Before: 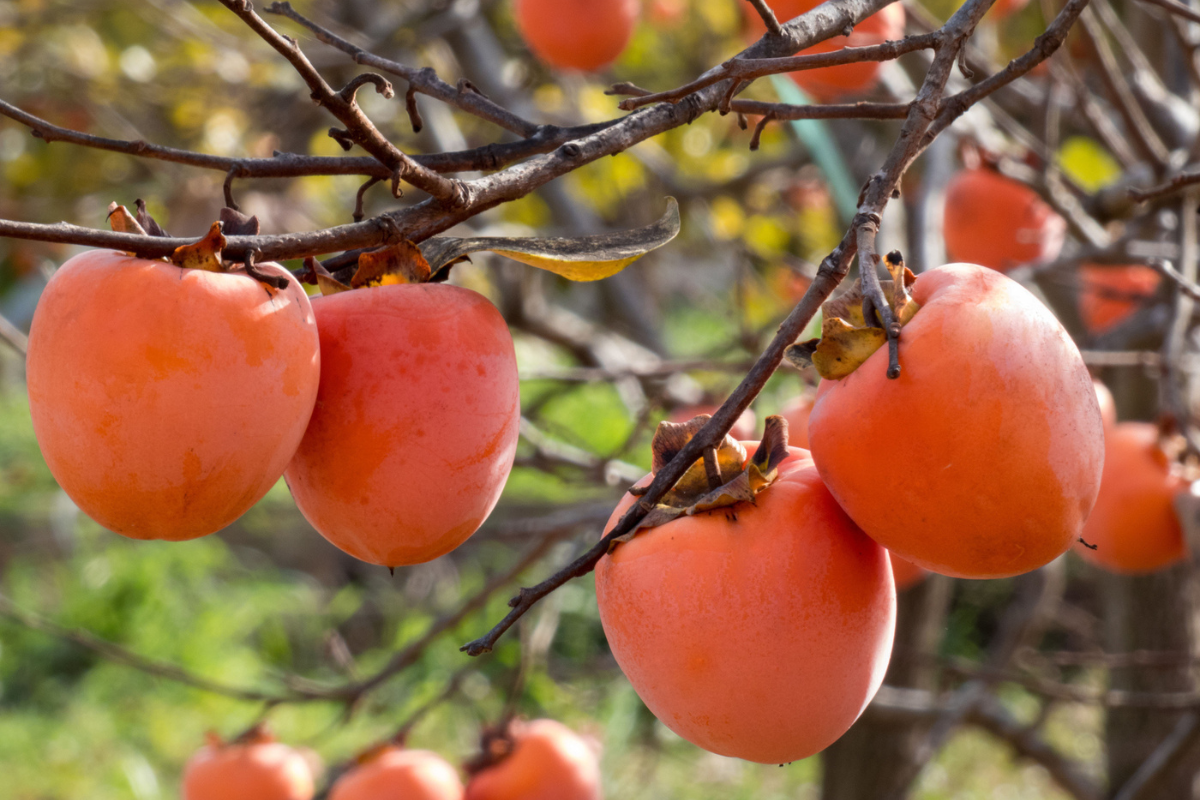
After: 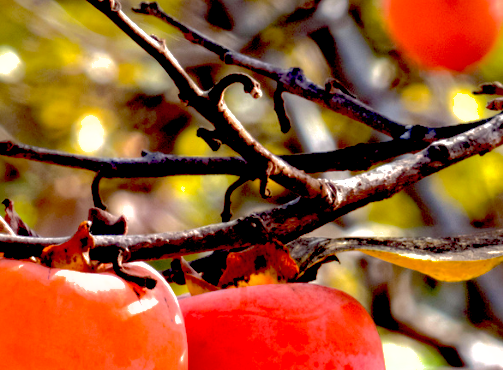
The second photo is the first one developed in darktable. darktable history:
haze removal: strength 0.302, distance 0.253, compatibility mode true, adaptive false
exposure: black level correction 0.036, exposure 0.909 EV, compensate exposure bias true, compensate highlight preservation false
shadows and highlights: highlights -59.95
crop and rotate: left 11.041%, top 0.077%, right 46.959%, bottom 53.652%
